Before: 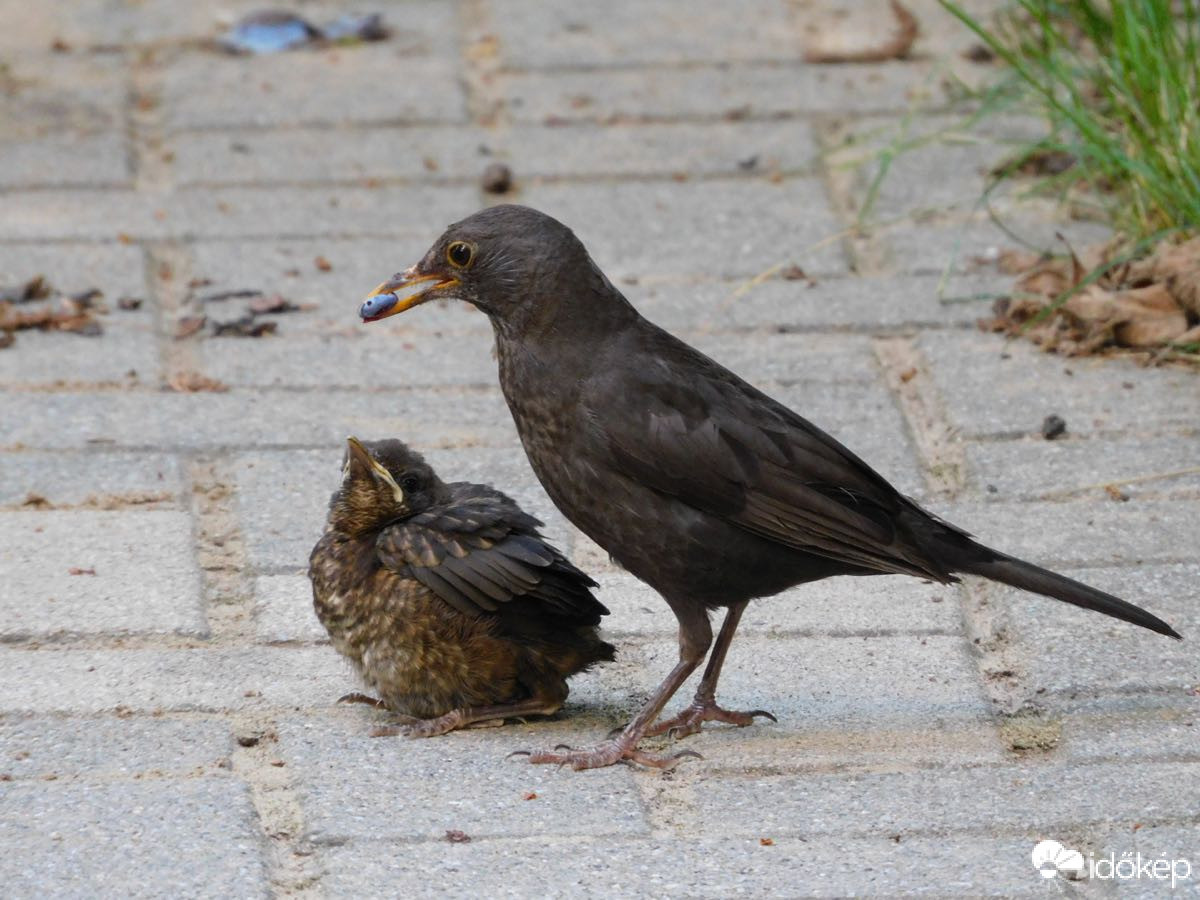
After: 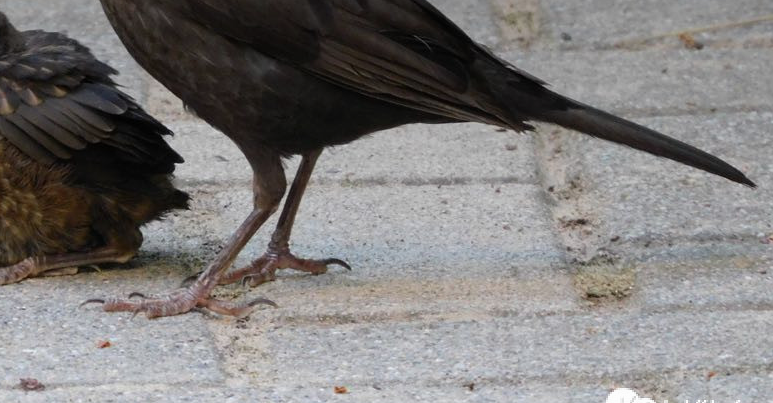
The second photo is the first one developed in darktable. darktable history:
crop and rotate: left 35.509%, top 50.238%, bottom 4.934%
graduated density: on, module defaults
